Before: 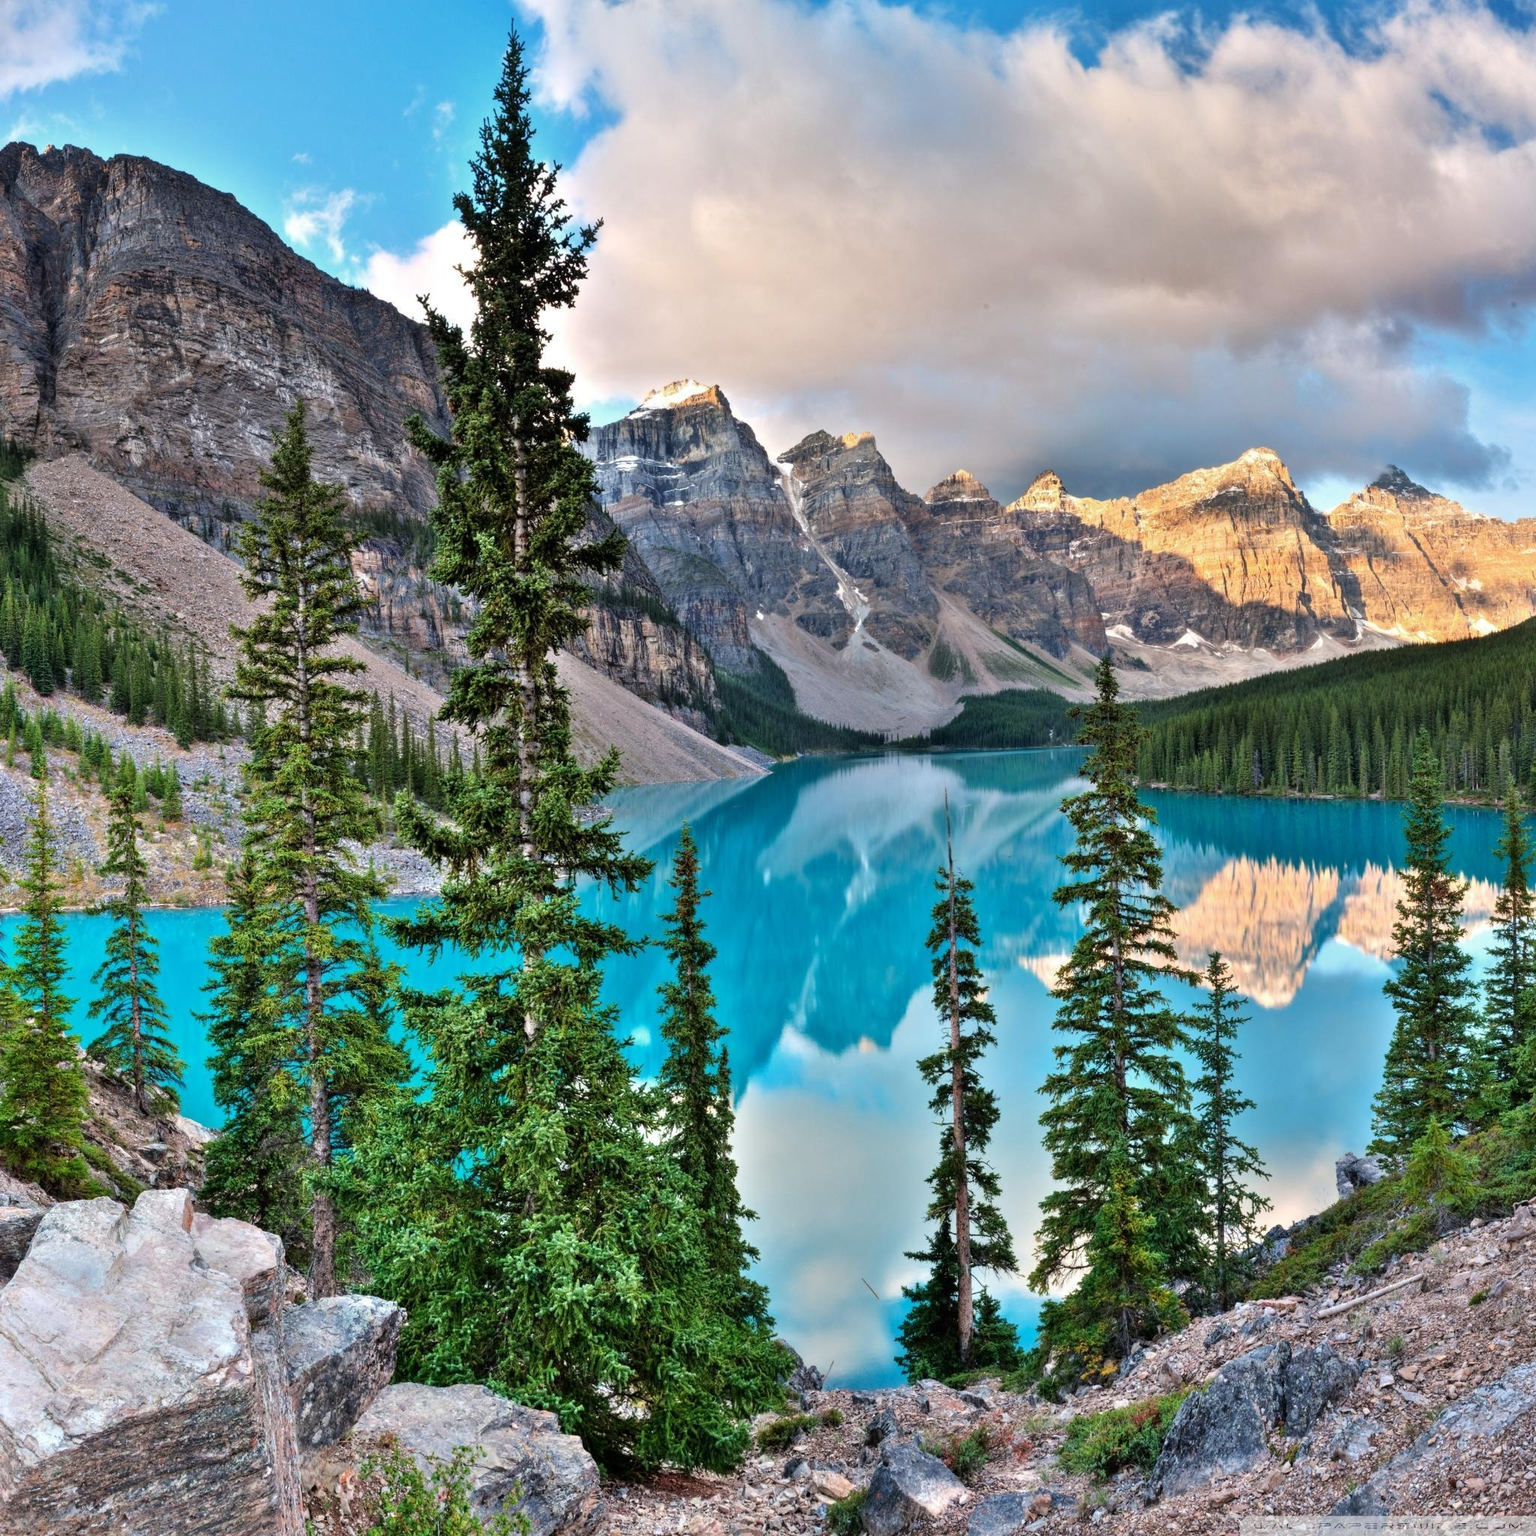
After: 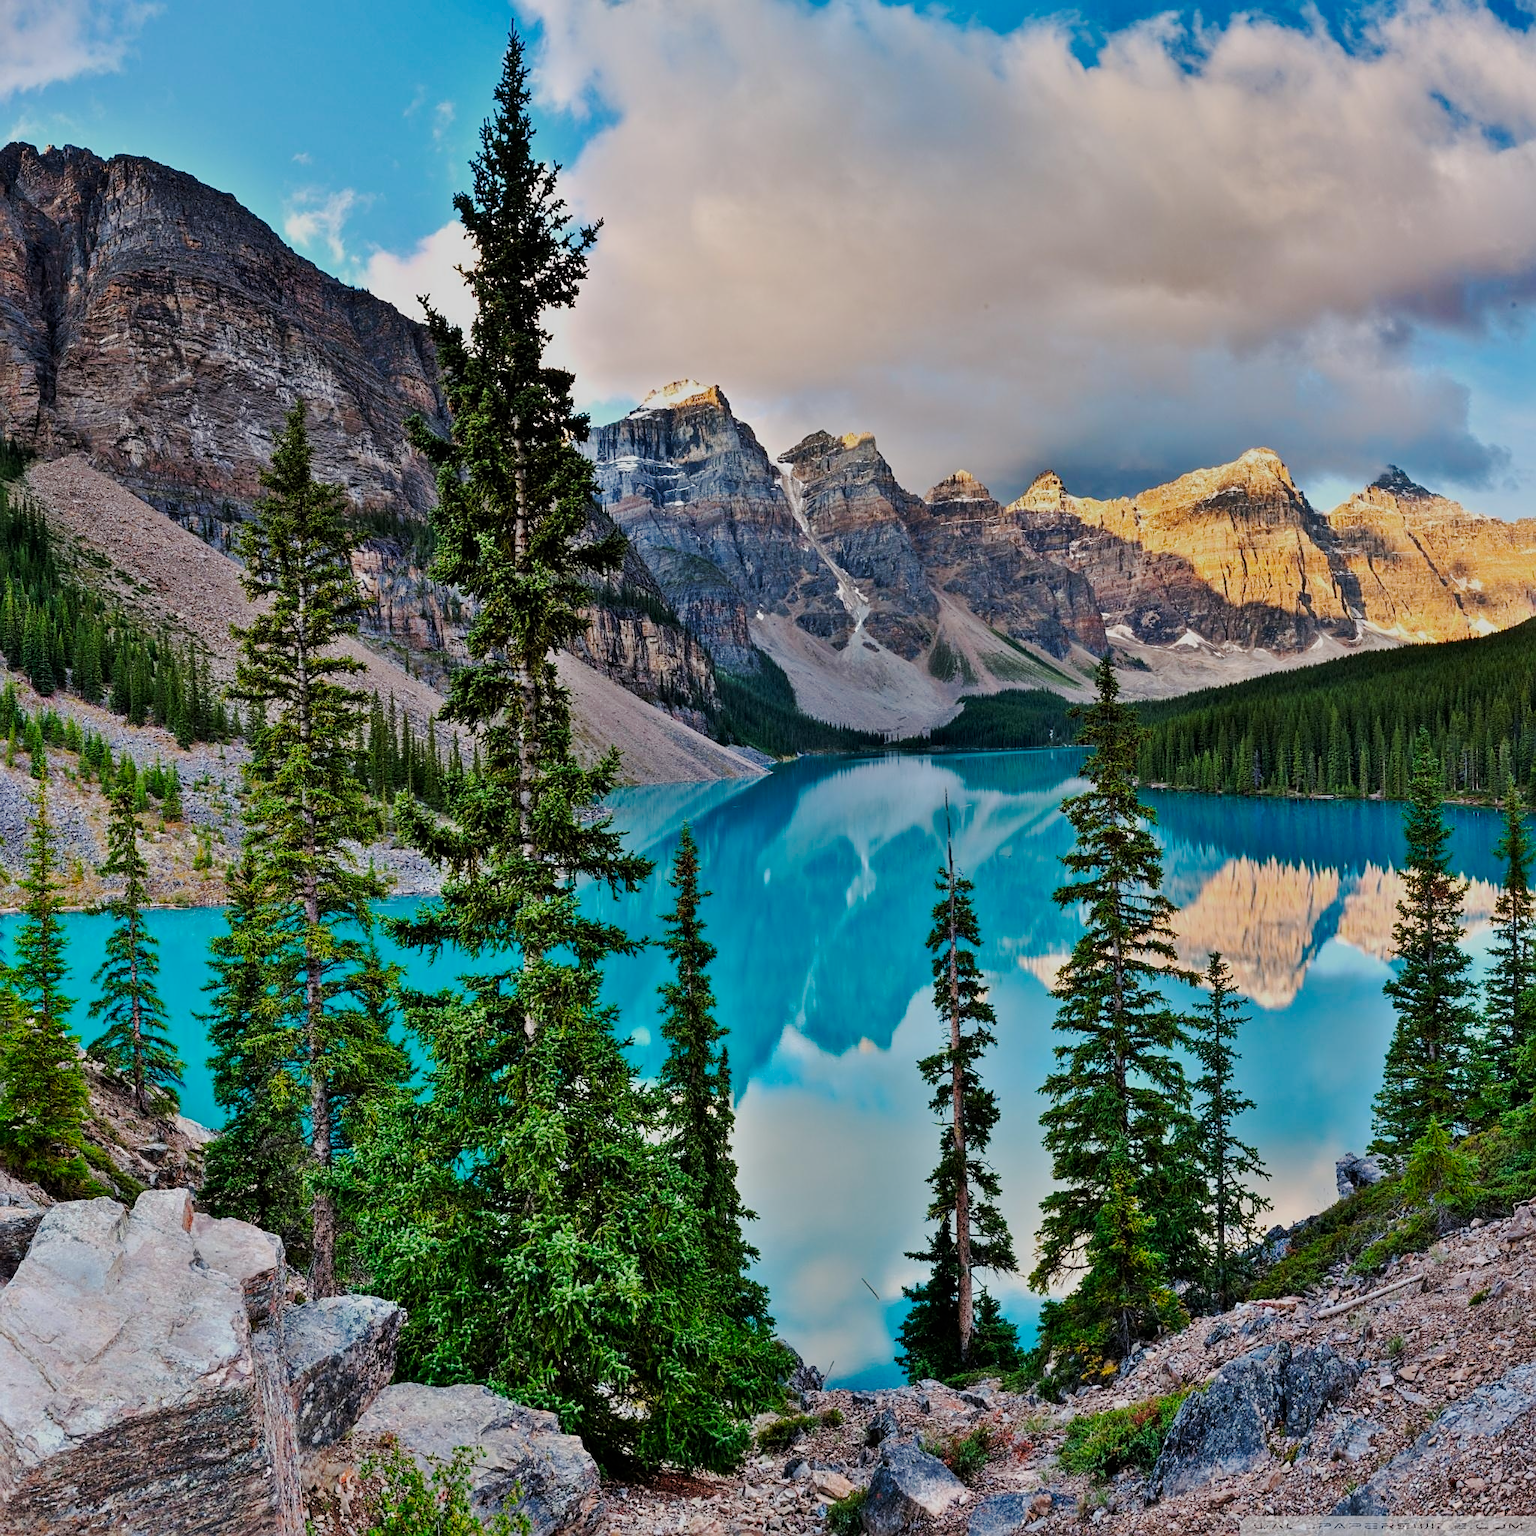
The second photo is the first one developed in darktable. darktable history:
color balance rgb: perceptual saturation grading › global saturation 9.948%, global vibrance 20%
sharpen: on, module defaults
exposure: black level correction 0, exposure -0.844 EV, compensate highlight preservation false
tone curve: curves: ch0 [(0, 0) (0.035, 0.017) (0.131, 0.108) (0.279, 0.279) (0.476, 0.554) (0.617, 0.693) (0.704, 0.77) (0.801, 0.854) (0.895, 0.927) (1, 0.976)]; ch1 [(0, 0) (0.318, 0.278) (0.444, 0.427) (0.493, 0.493) (0.537, 0.547) (0.594, 0.616) (0.746, 0.764) (1, 1)]; ch2 [(0, 0) (0.316, 0.292) (0.381, 0.37) (0.423, 0.448) (0.476, 0.482) (0.502, 0.498) (0.529, 0.532) (0.583, 0.608) (0.639, 0.657) (0.7, 0.7) (0.861, 0.808) (1, 0.951)], preserve colors none
